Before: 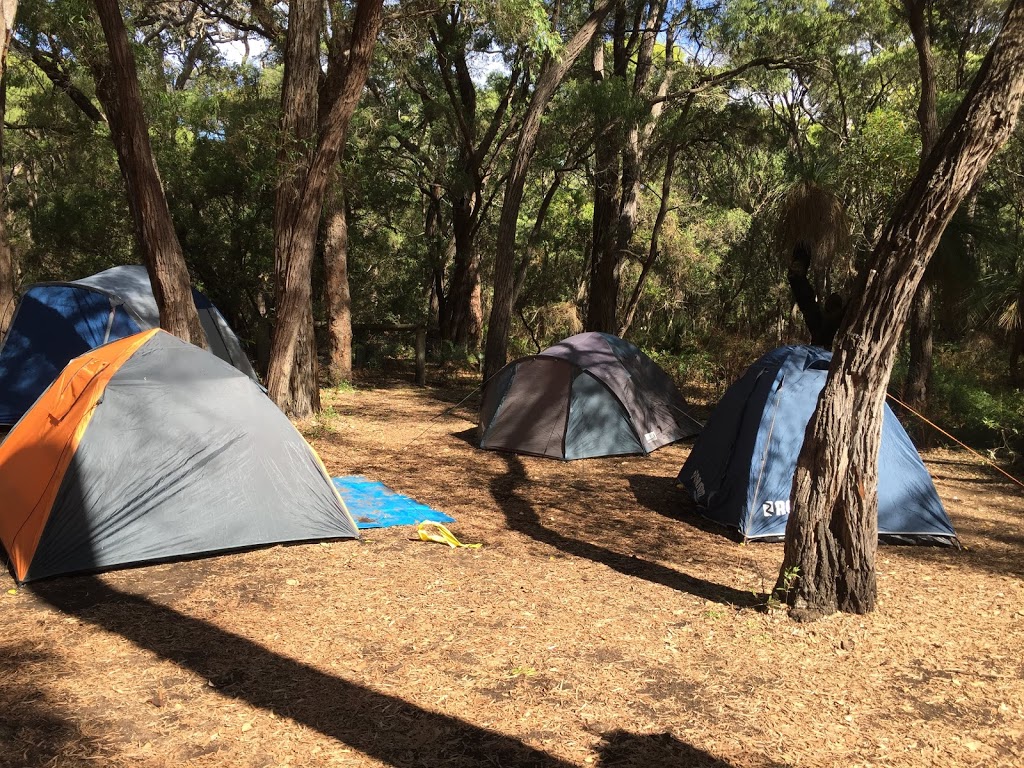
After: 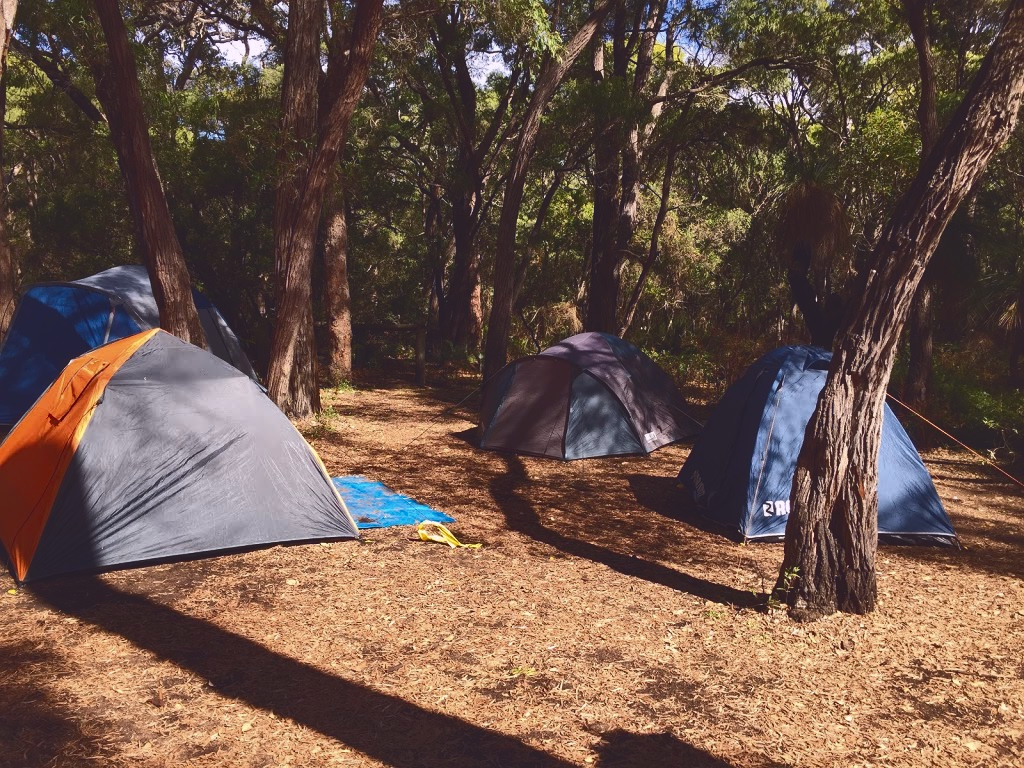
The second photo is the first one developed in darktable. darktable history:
contrast brightness saturation: brightness -0.095
tone curve: curves: ch0 [(0, 0.142) (0.384, 0.314) (0.752, 0.711) (0.991, 0.95)]; ch1 [(0.006, 0.129) (0.346, 0.384) (1, 1)]; ch2 [(0.003, 0.057) (0.261, 0.248) (1, 1)], color space Lab, independent channels, preserve colors none
local contrast: mode bilateral grid, contrast 24, coarseness 51, detail 123%, midtone range 0.2
